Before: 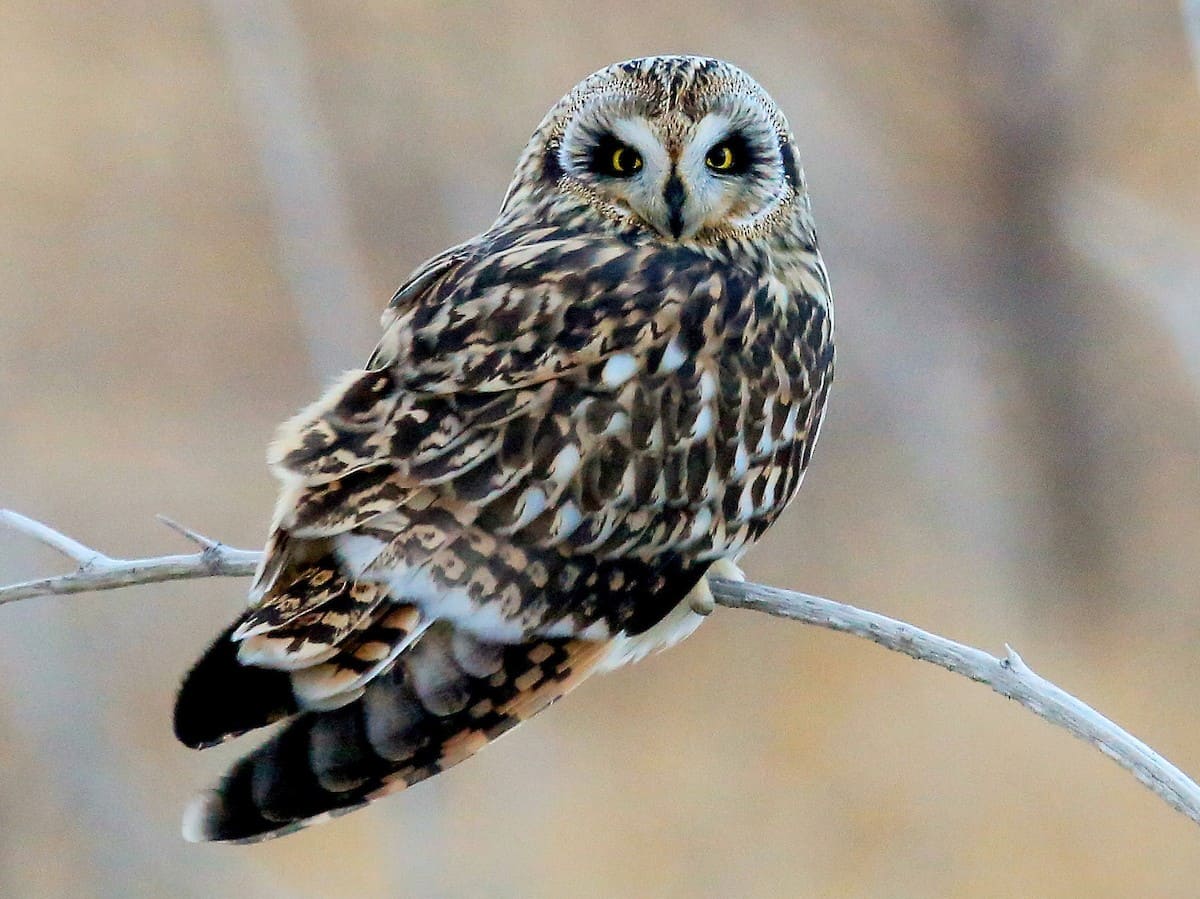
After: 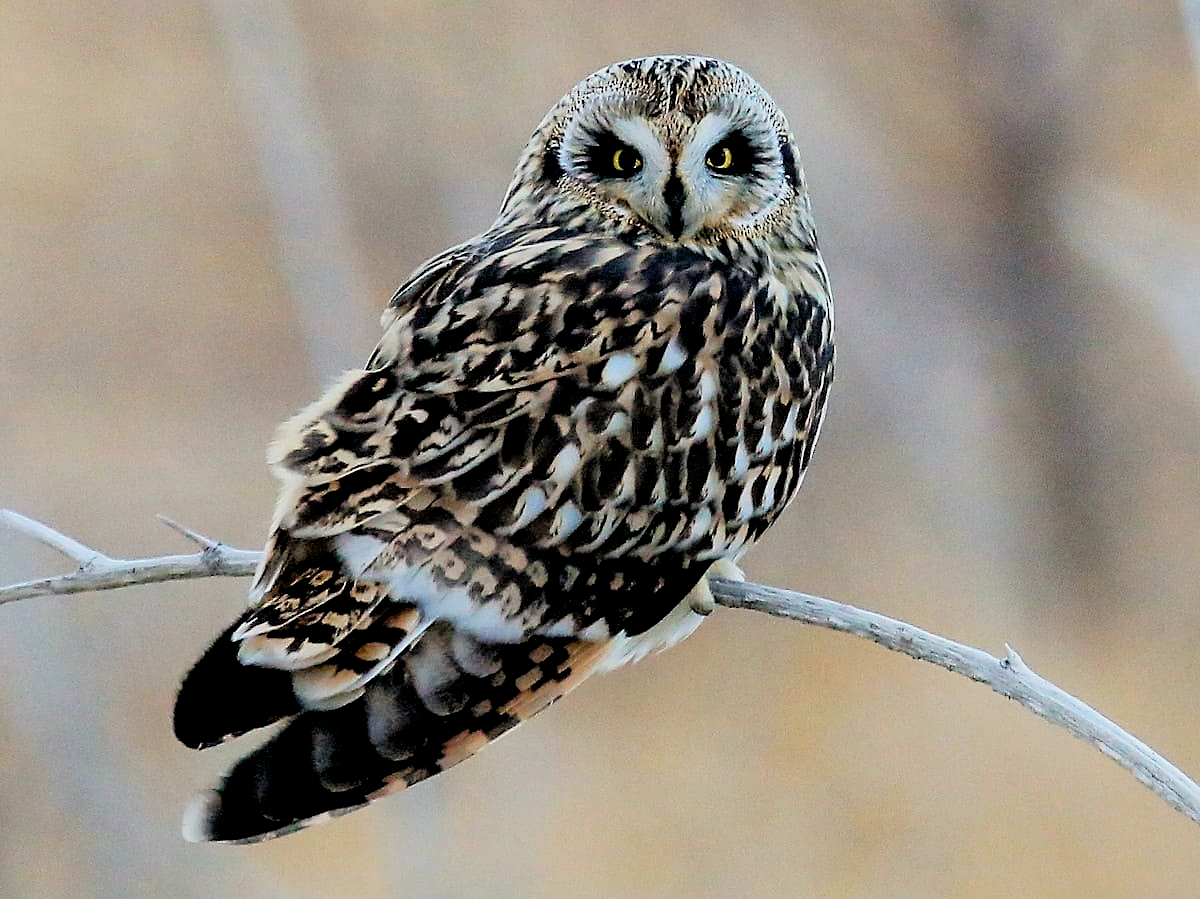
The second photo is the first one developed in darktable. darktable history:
filmic rgb: black relative exposure -3.92 EV, white relative exposure 3.14 EV, hardness 2.87
sharpen: on, module defaults
